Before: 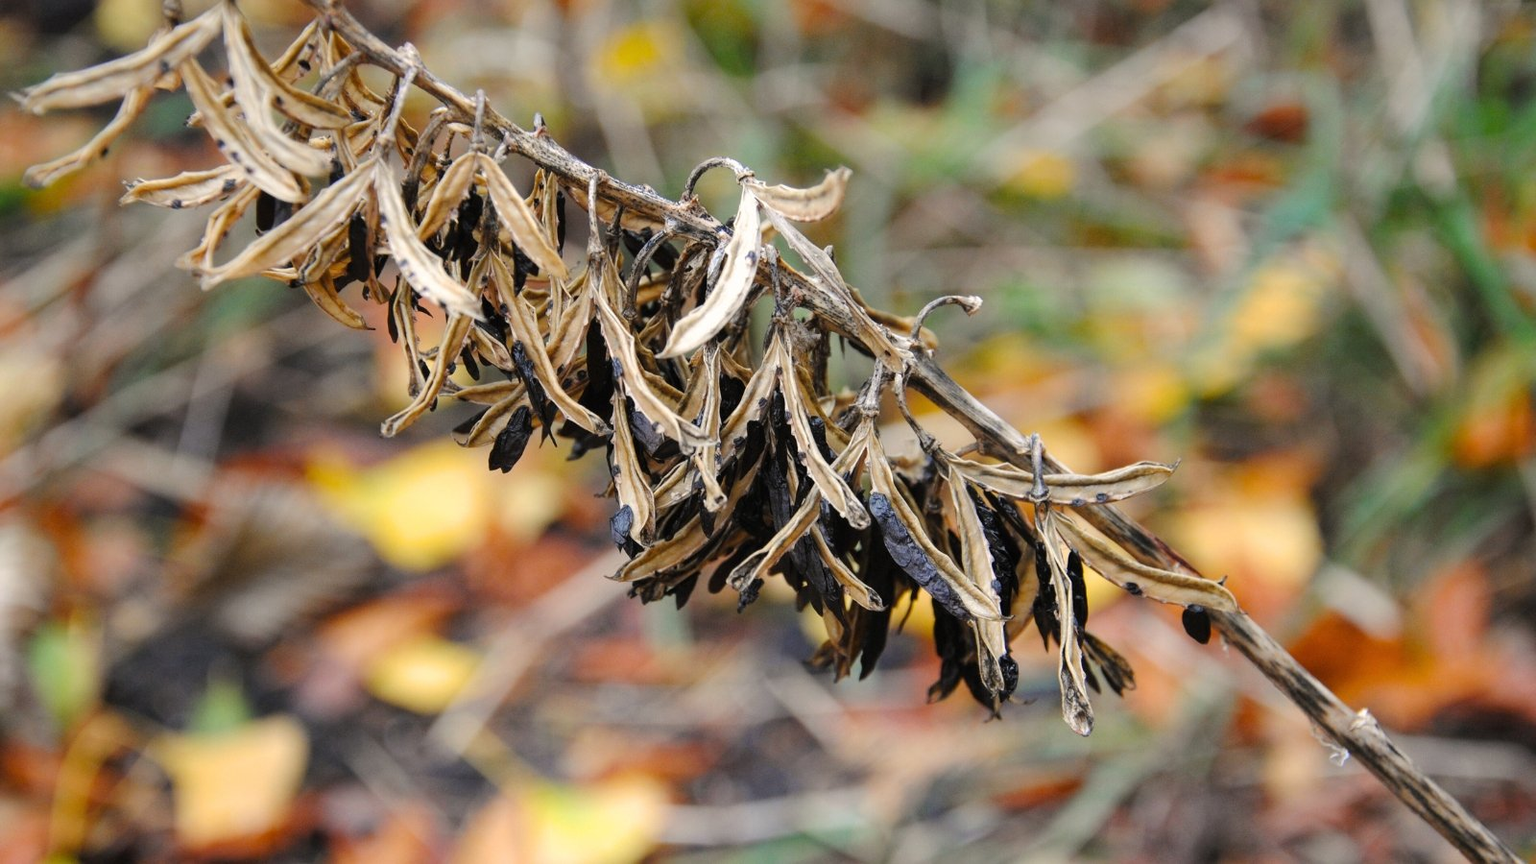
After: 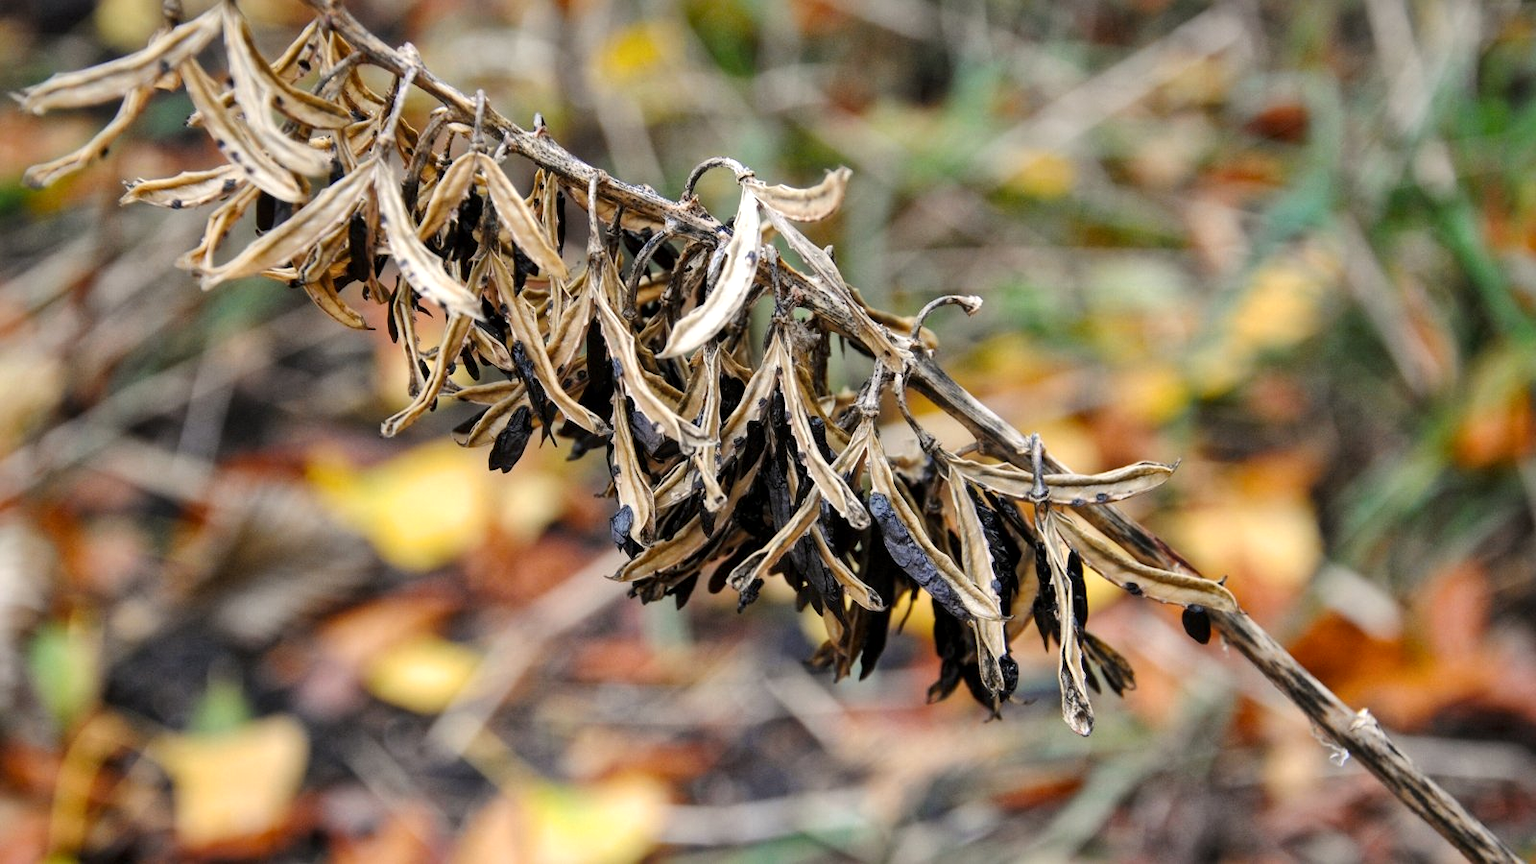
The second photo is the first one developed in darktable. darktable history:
local contrast: mode bilateral grid, contrast 21, coarseness 21, detail 150%, midtone range 0.2
